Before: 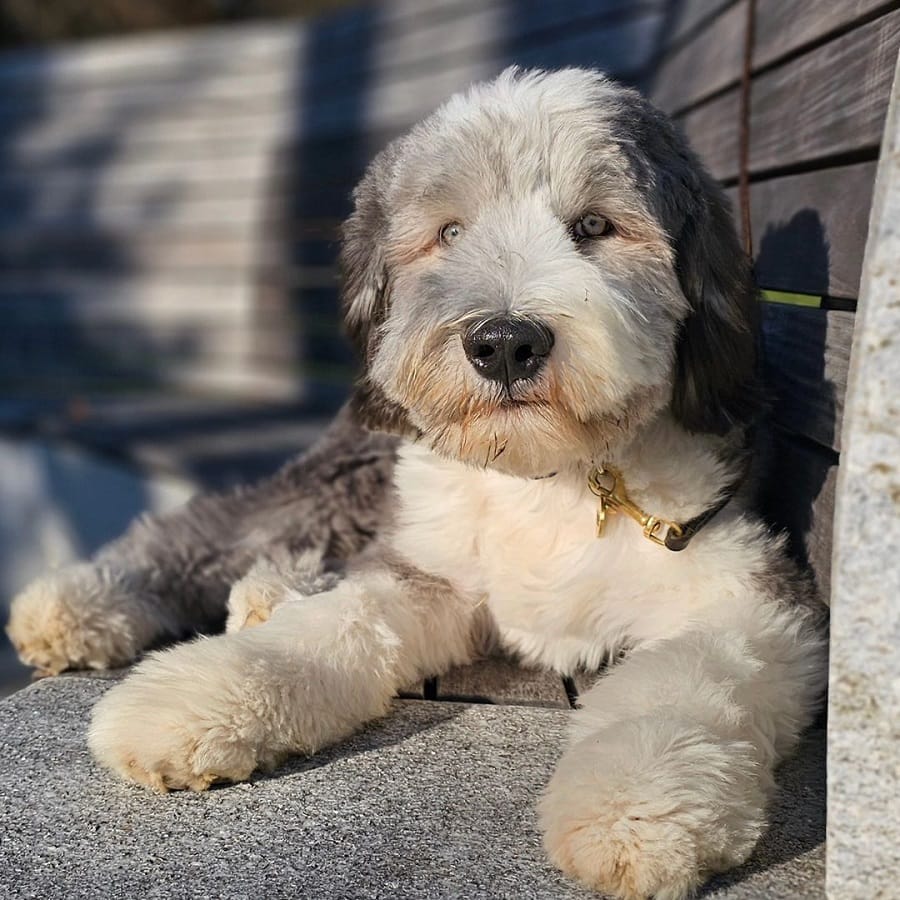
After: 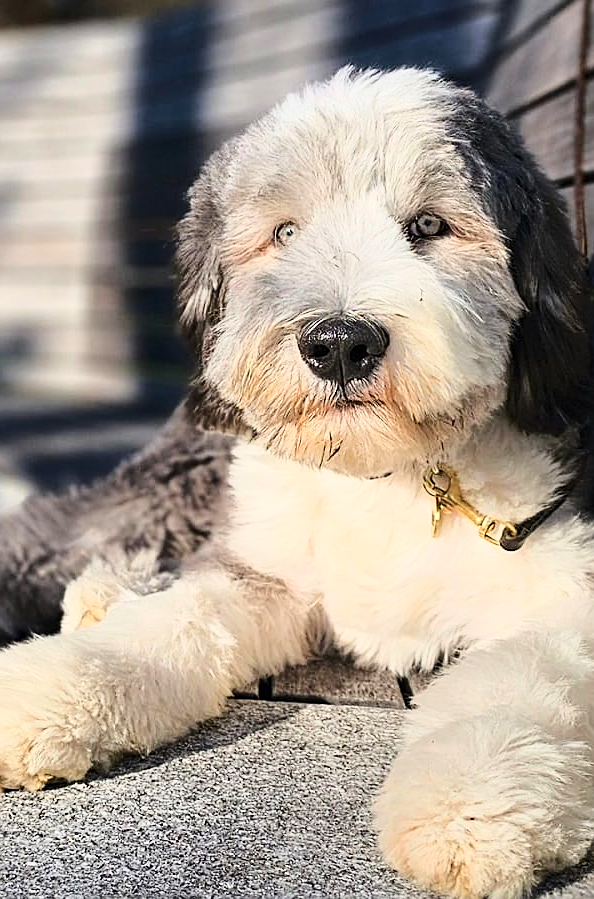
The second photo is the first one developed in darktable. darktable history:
sharpen: on, module defaults
base curve: curves: ch0 [(0, 0) (0.028, 0.03) (0.121, 0.232) (0.46, 0.748) (0.859, 0.968) (1, 1)]
crop and rotate: left 18.442%, right 15.508%
